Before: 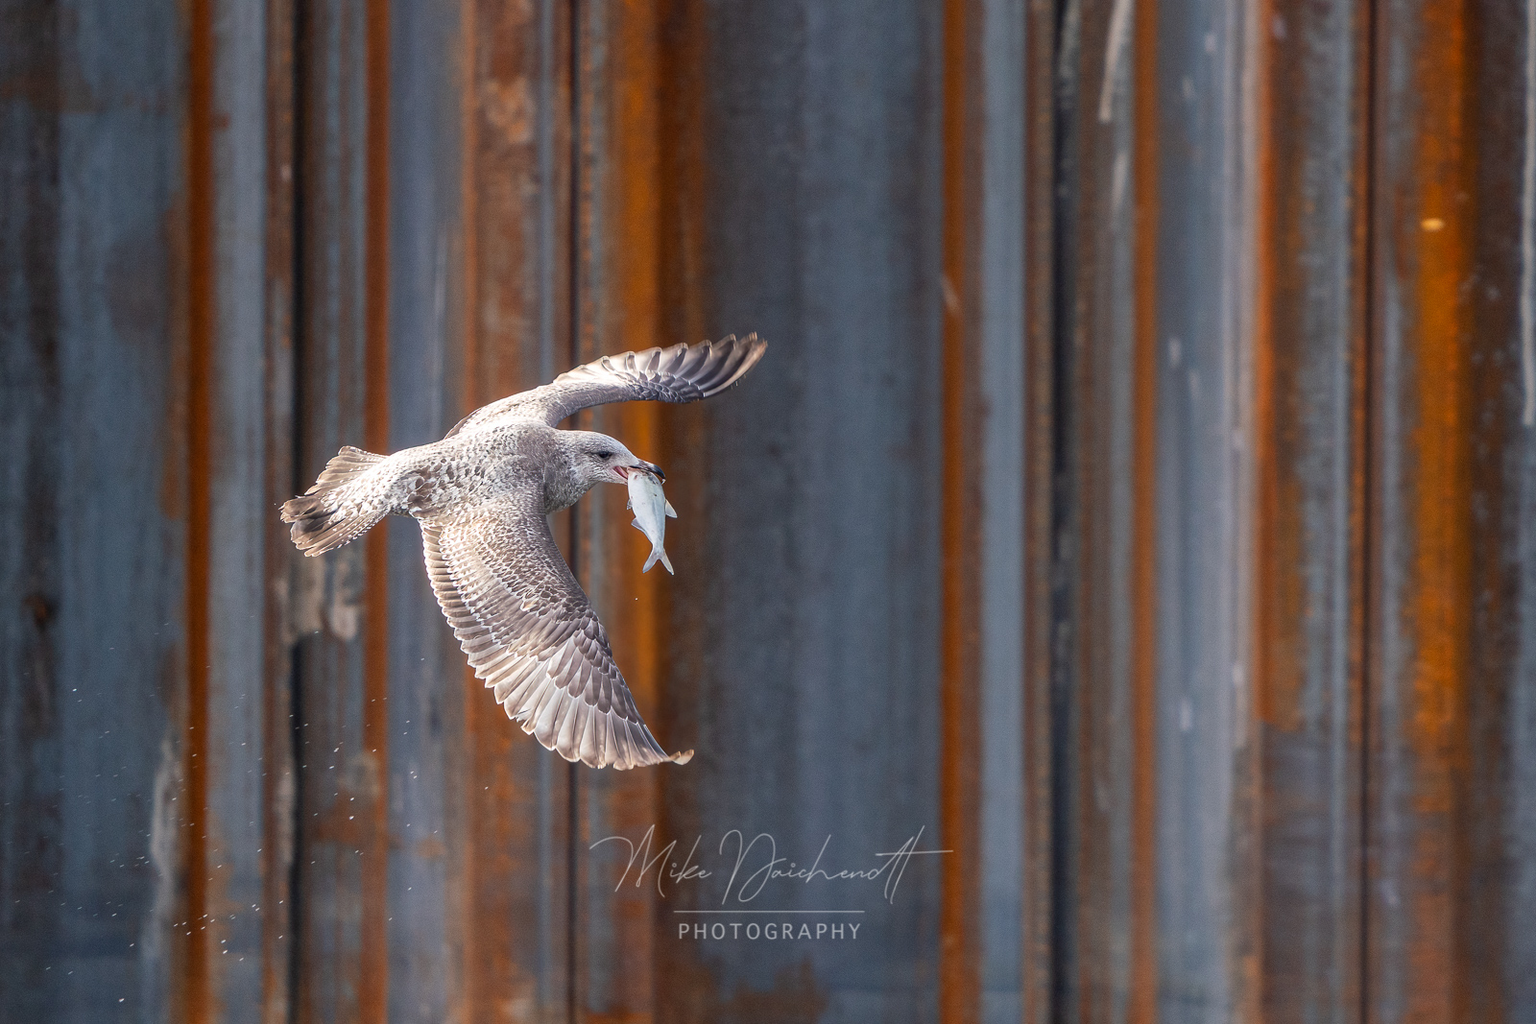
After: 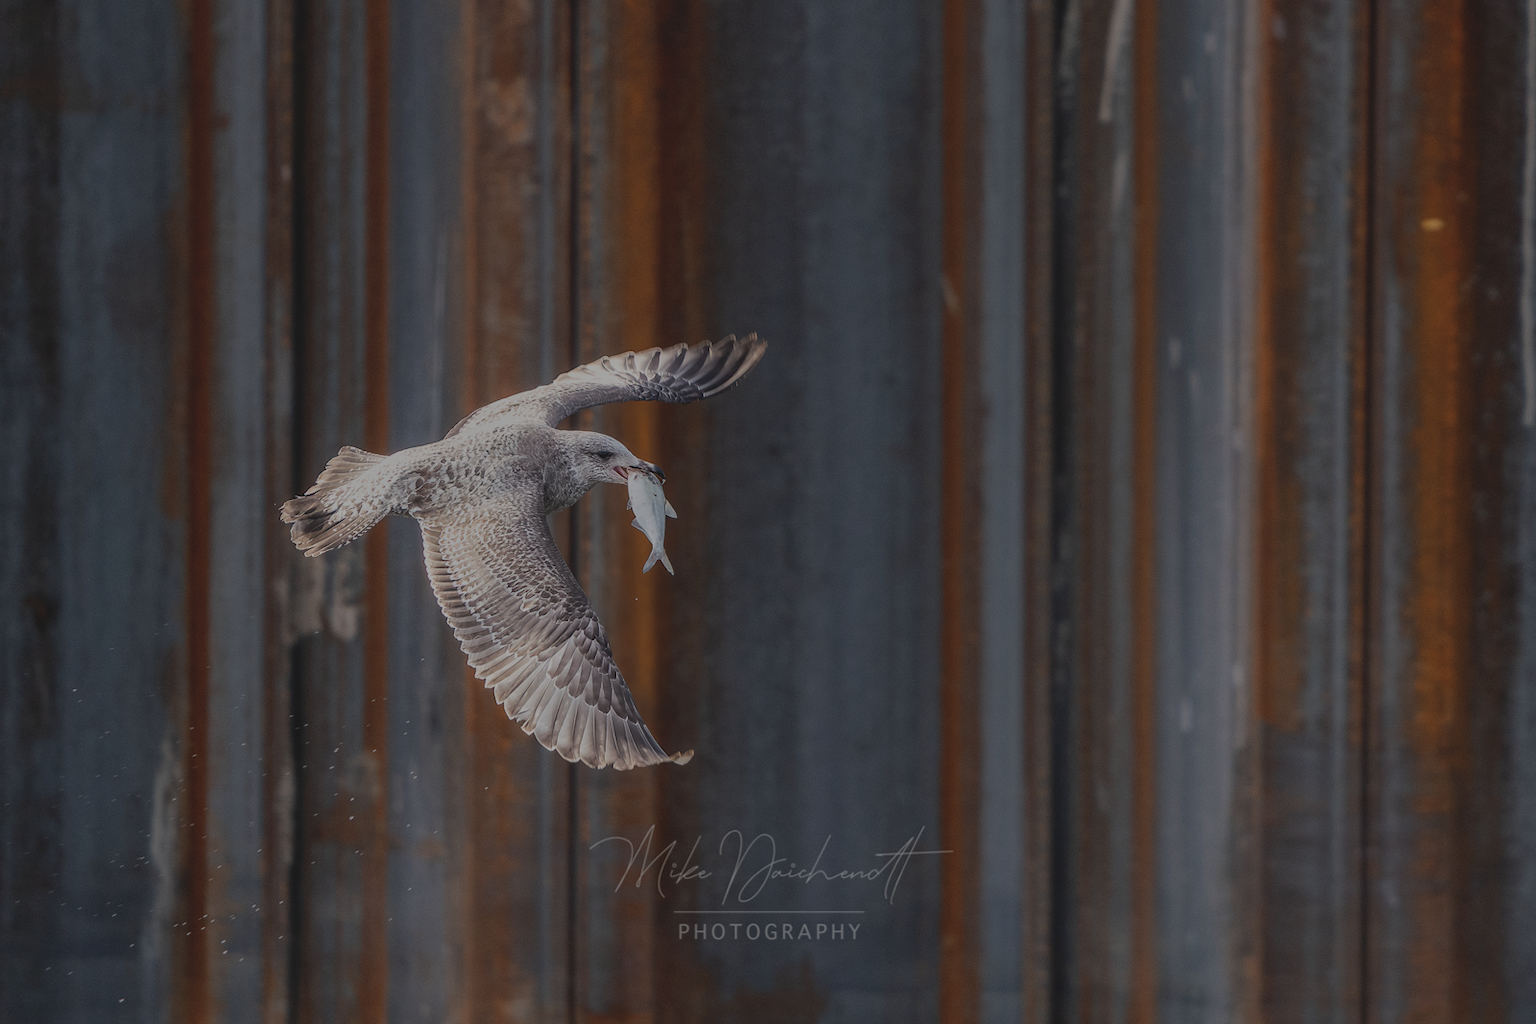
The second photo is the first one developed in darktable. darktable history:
local contrast: on, module defaults
contrast brightness saturation: contrast -0.15, brightness 0.05, saturation -0.12
tone equalizer: -8 EV -2 EV, -7 EV -2 EV, -6 EV -2 EV, -5 EV -2 EV, -4 EV -2 EV, -3 EV -2 EV, -2 EV -2 EV, -1 EV -1.63 EV, +0 EV -2 EV
